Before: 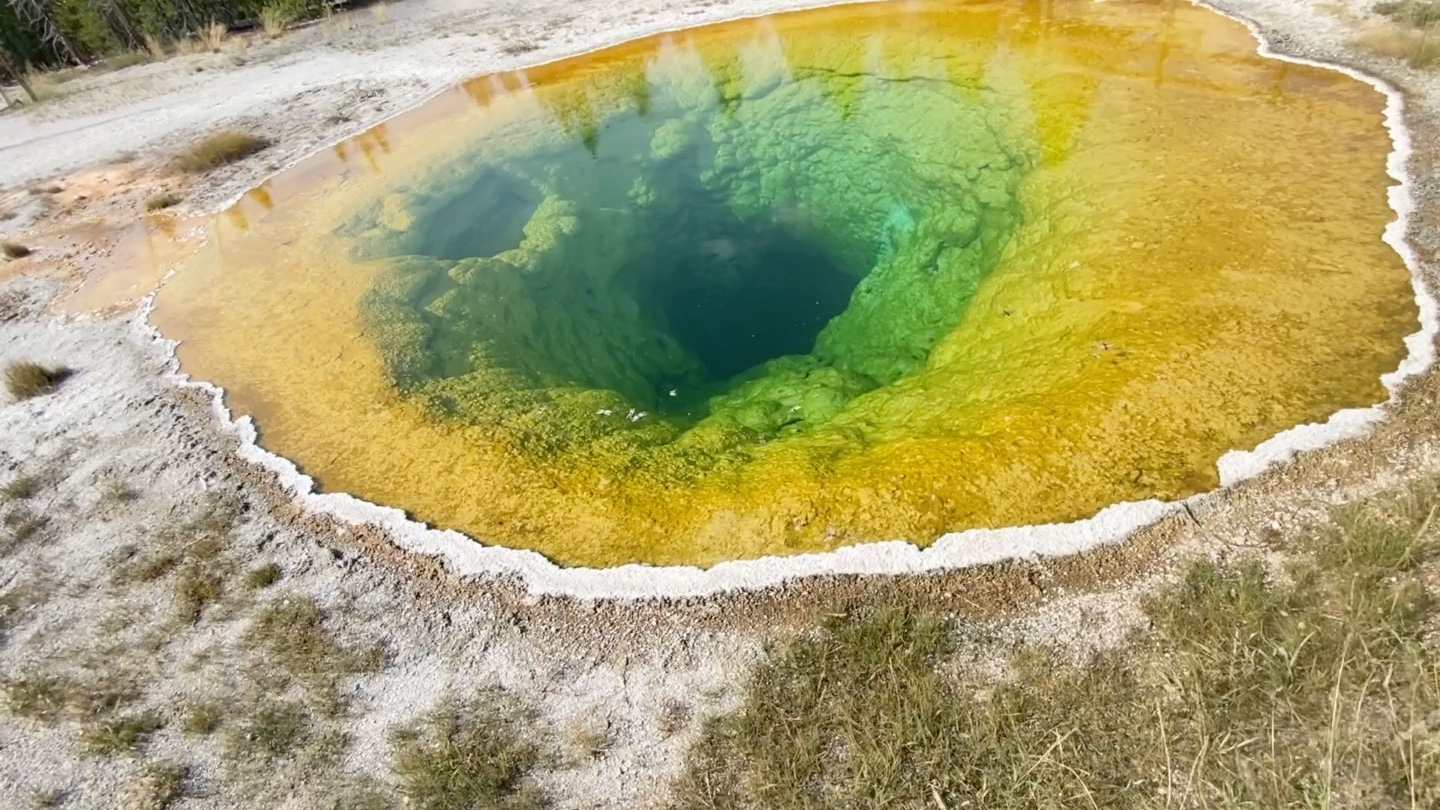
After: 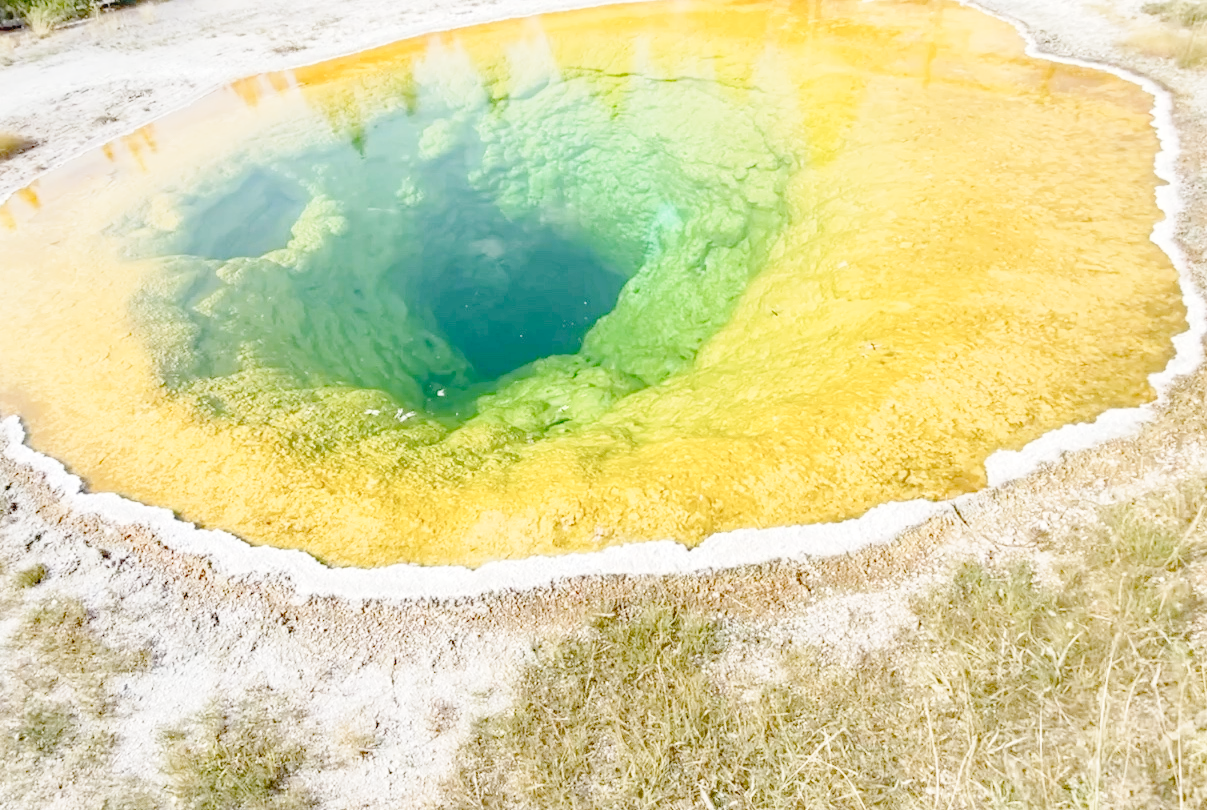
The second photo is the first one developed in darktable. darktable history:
local contrast: detail 109%
haze removal: compatibility mode true, adaptive false
tone curve: curves: ch0 [(0, 0) (0.169, 0.367) (0.635, 0.859) (1, 1)], preserve colors none
crop: left 16.146%
levels: black 8.56%, levels [0, 0.478, 1]
